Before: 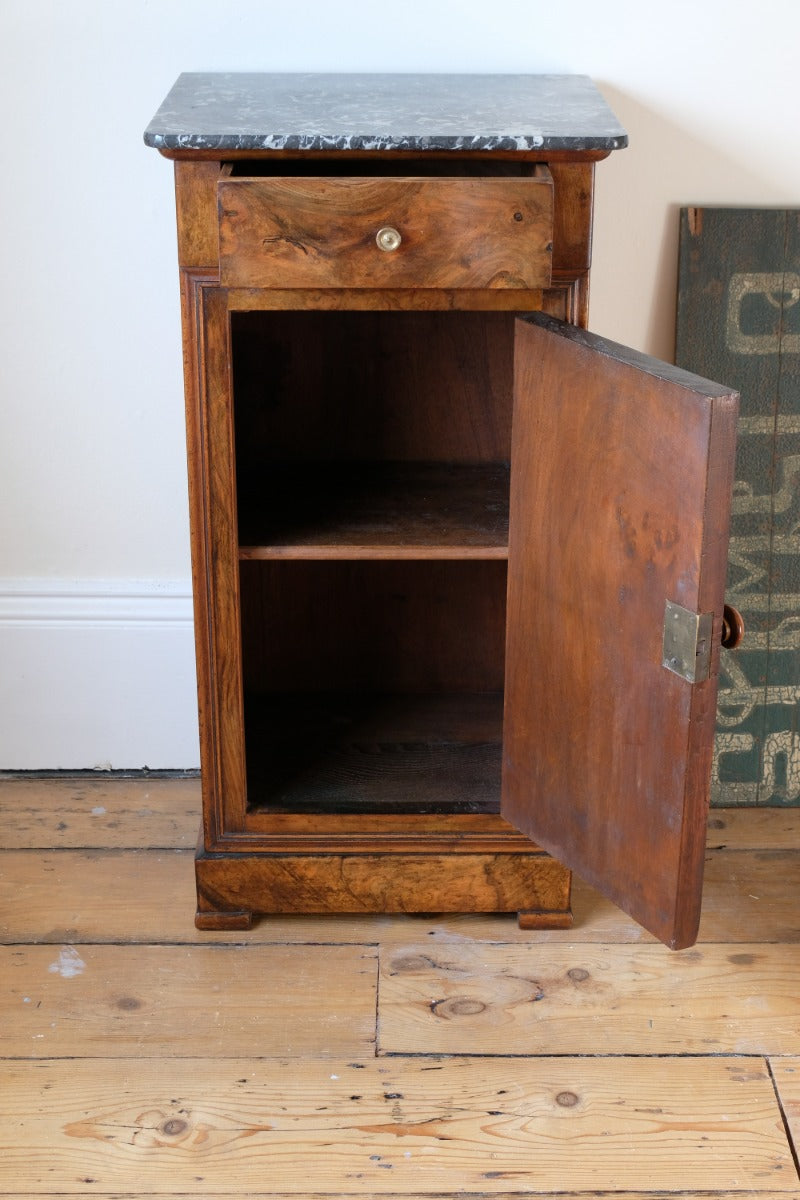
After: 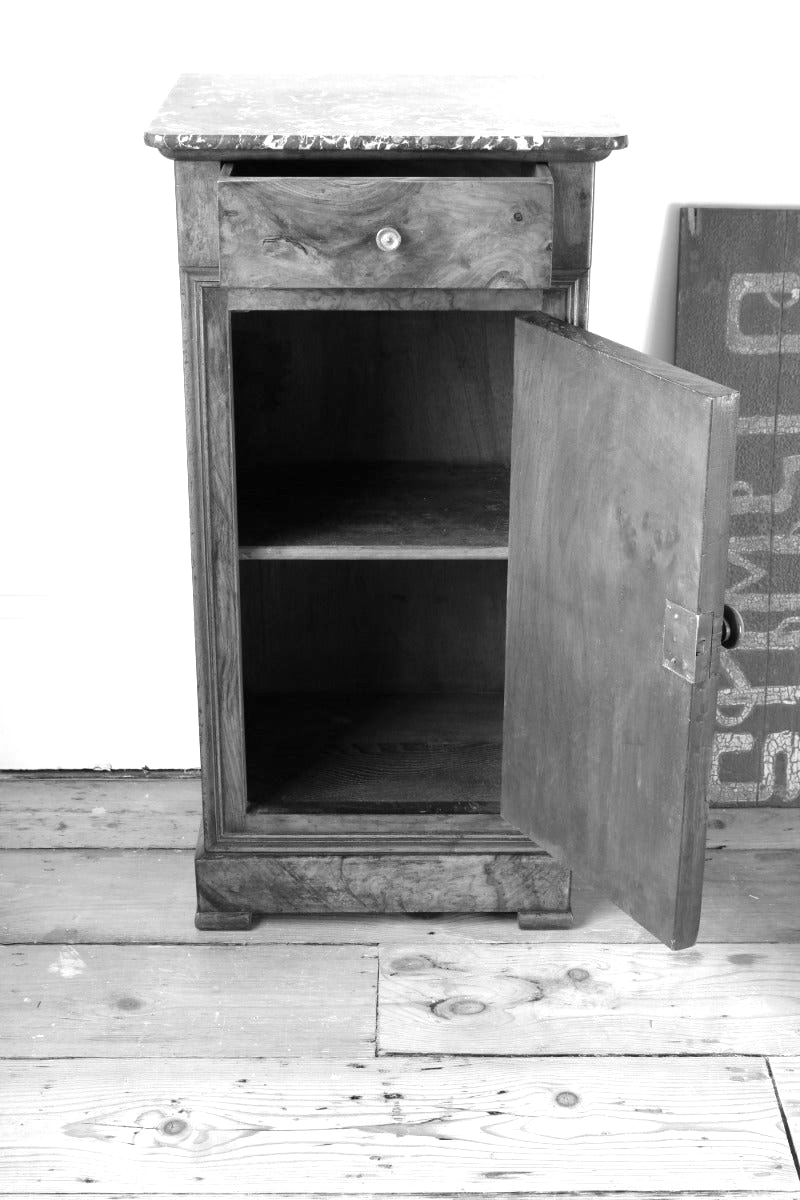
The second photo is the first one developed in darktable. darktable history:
monochrome: a -4.13, b 5.16, size 1
exposure: black level correction 0, exposure 0.953 EV, compensate exposure bias true, compensate highlight preservation false
